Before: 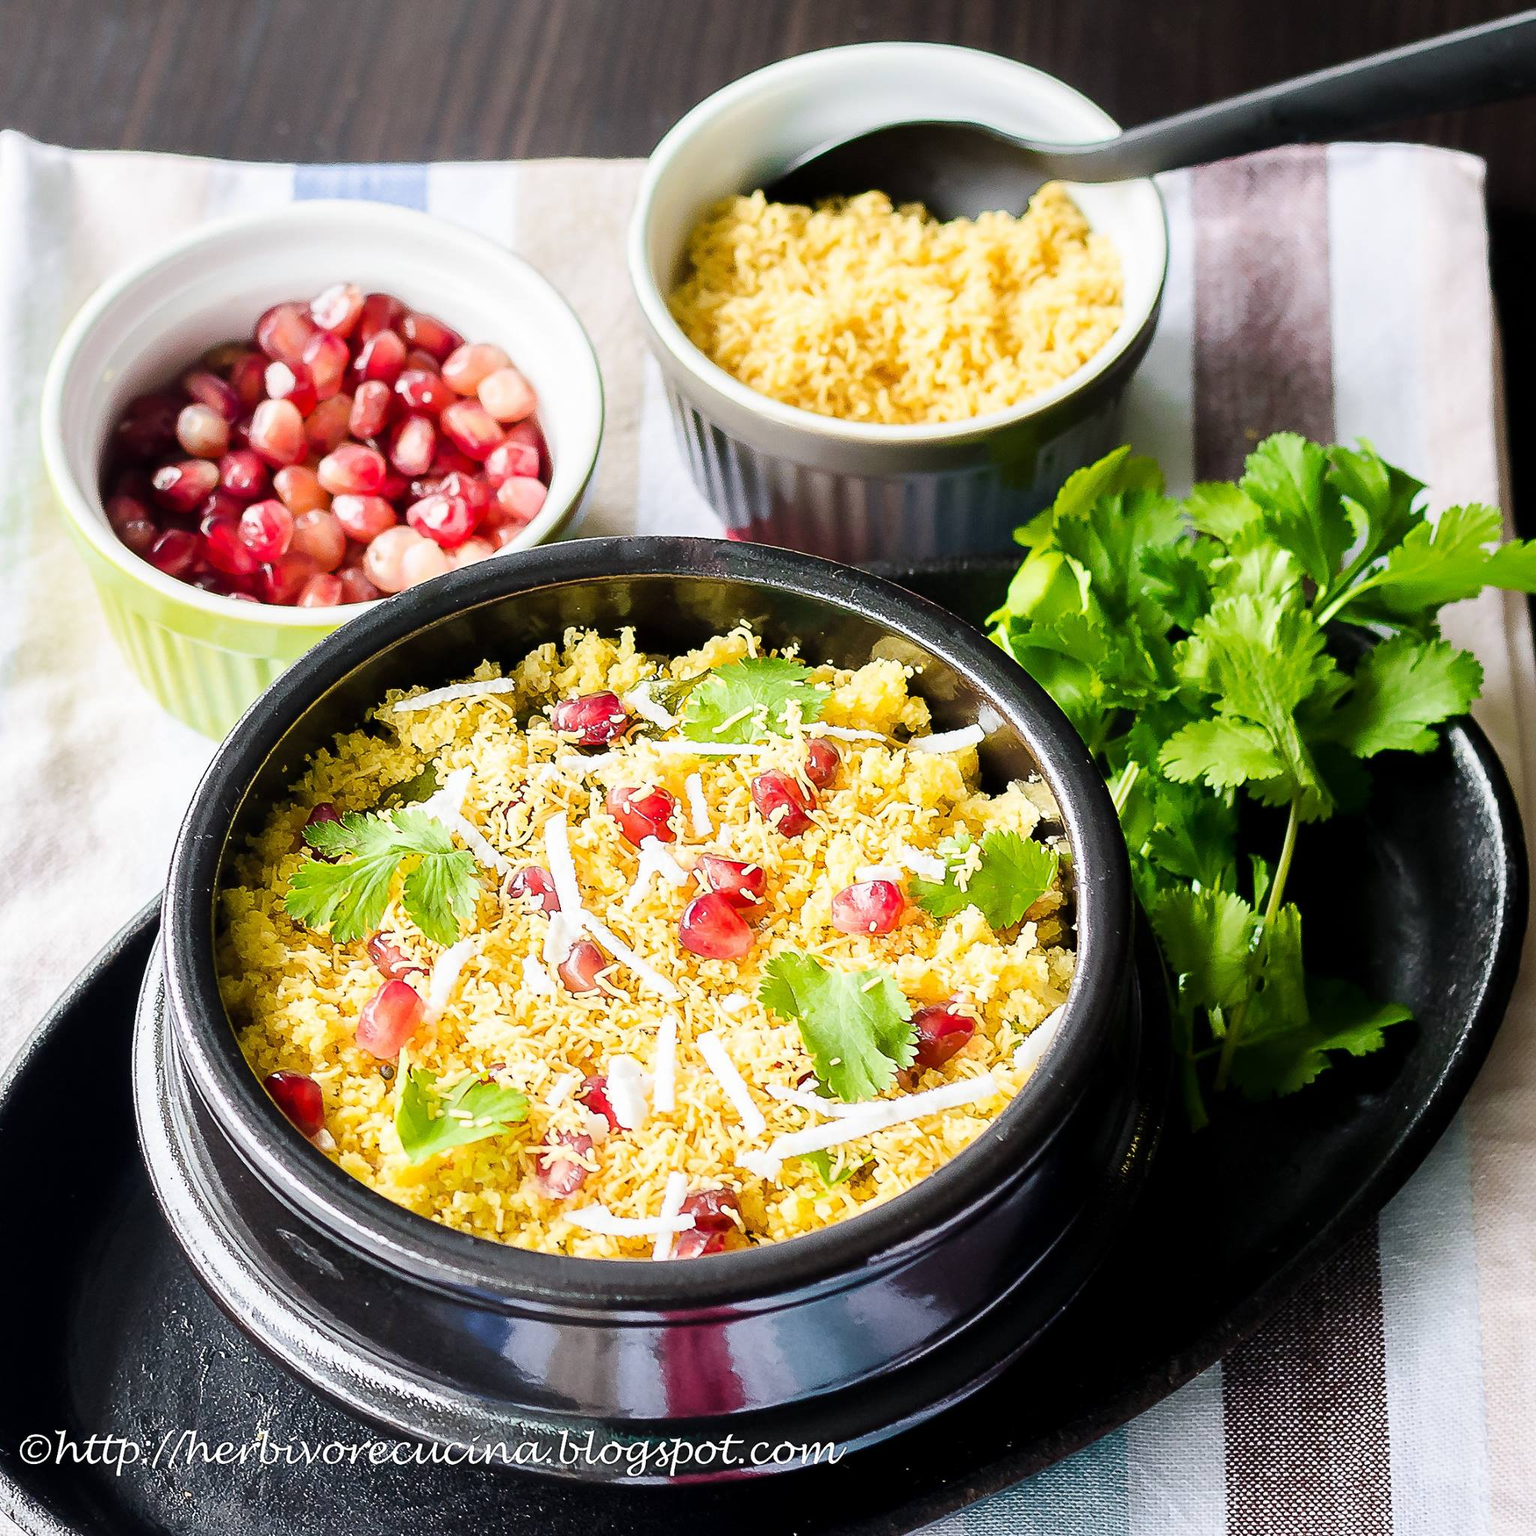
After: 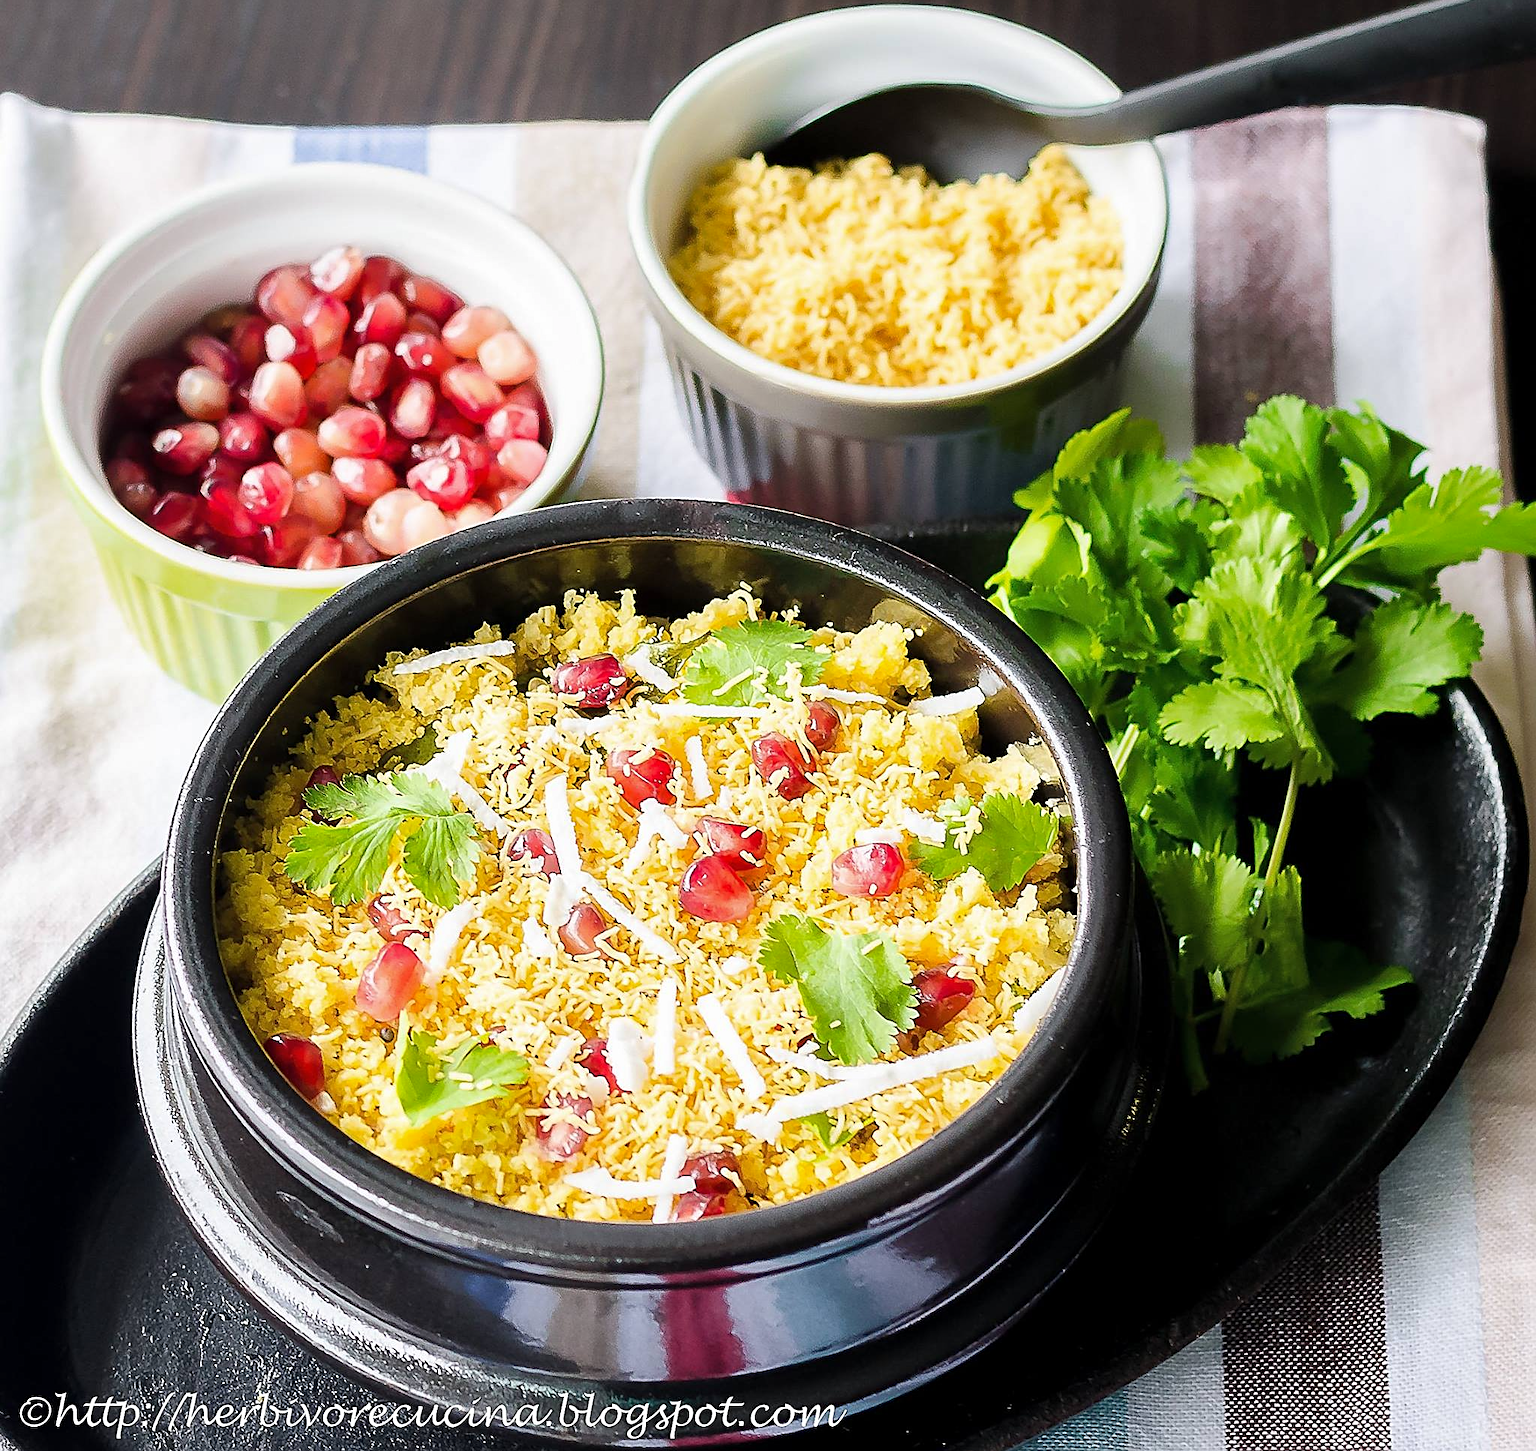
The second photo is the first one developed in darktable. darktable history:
crop and rotate: top 2.479%, bottom 3.018%
sharpen: on, module defaults
shadows and highlights: shadows 25, highlights -25
